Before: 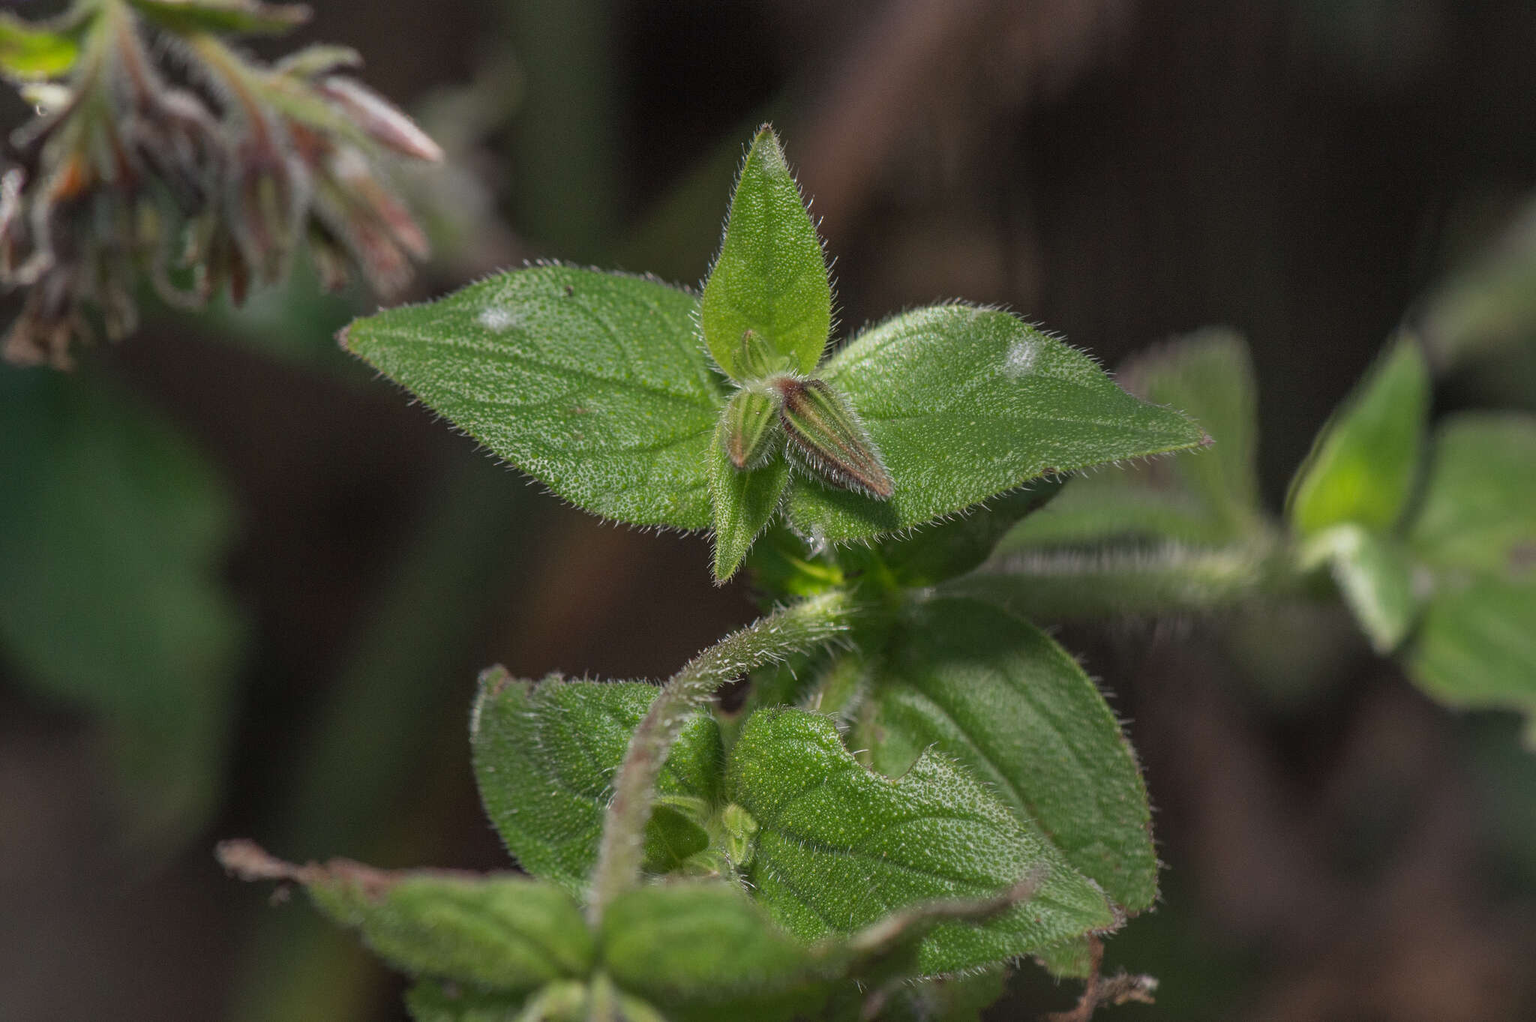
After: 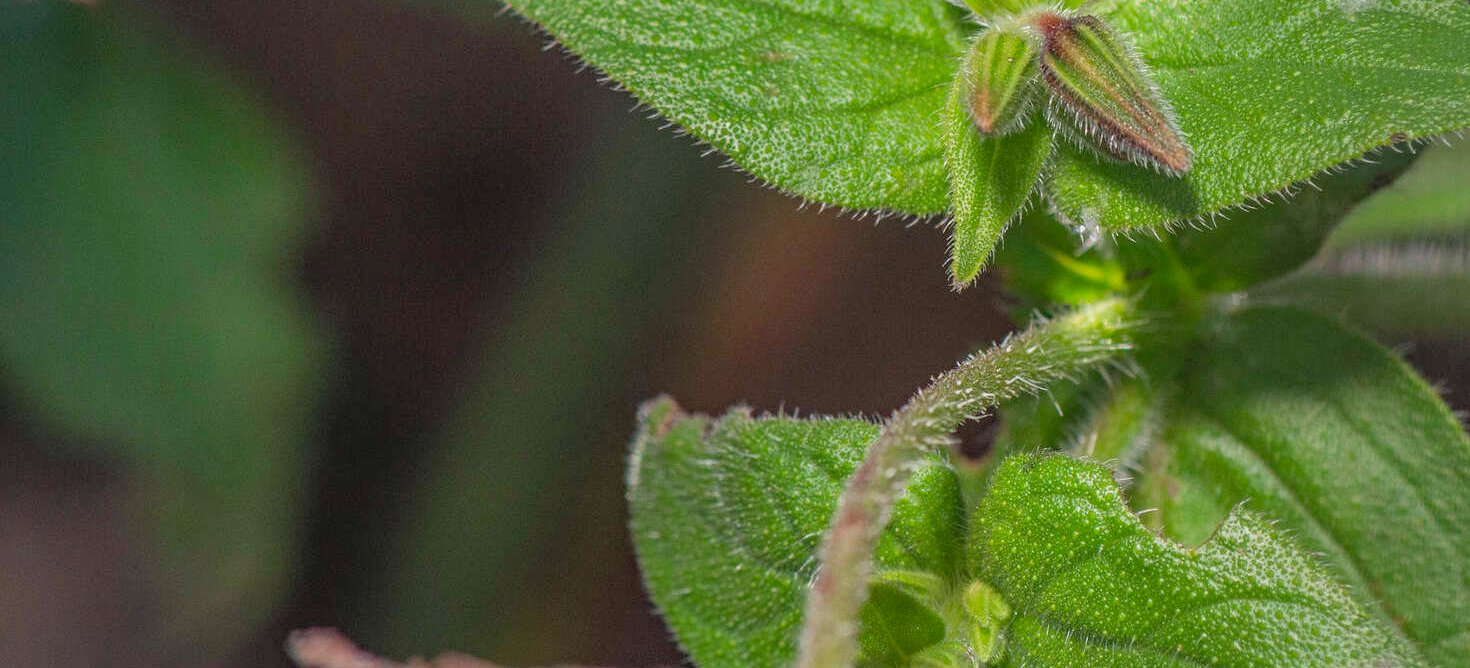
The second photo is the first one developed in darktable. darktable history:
crop: top 36.041%, right 28.222%, bottom 14.898%
haze removal: compatibility mode true, adaptive false
contrast brightness saturation: contrast 0.067, brightness 0.175, saturation 0.416
